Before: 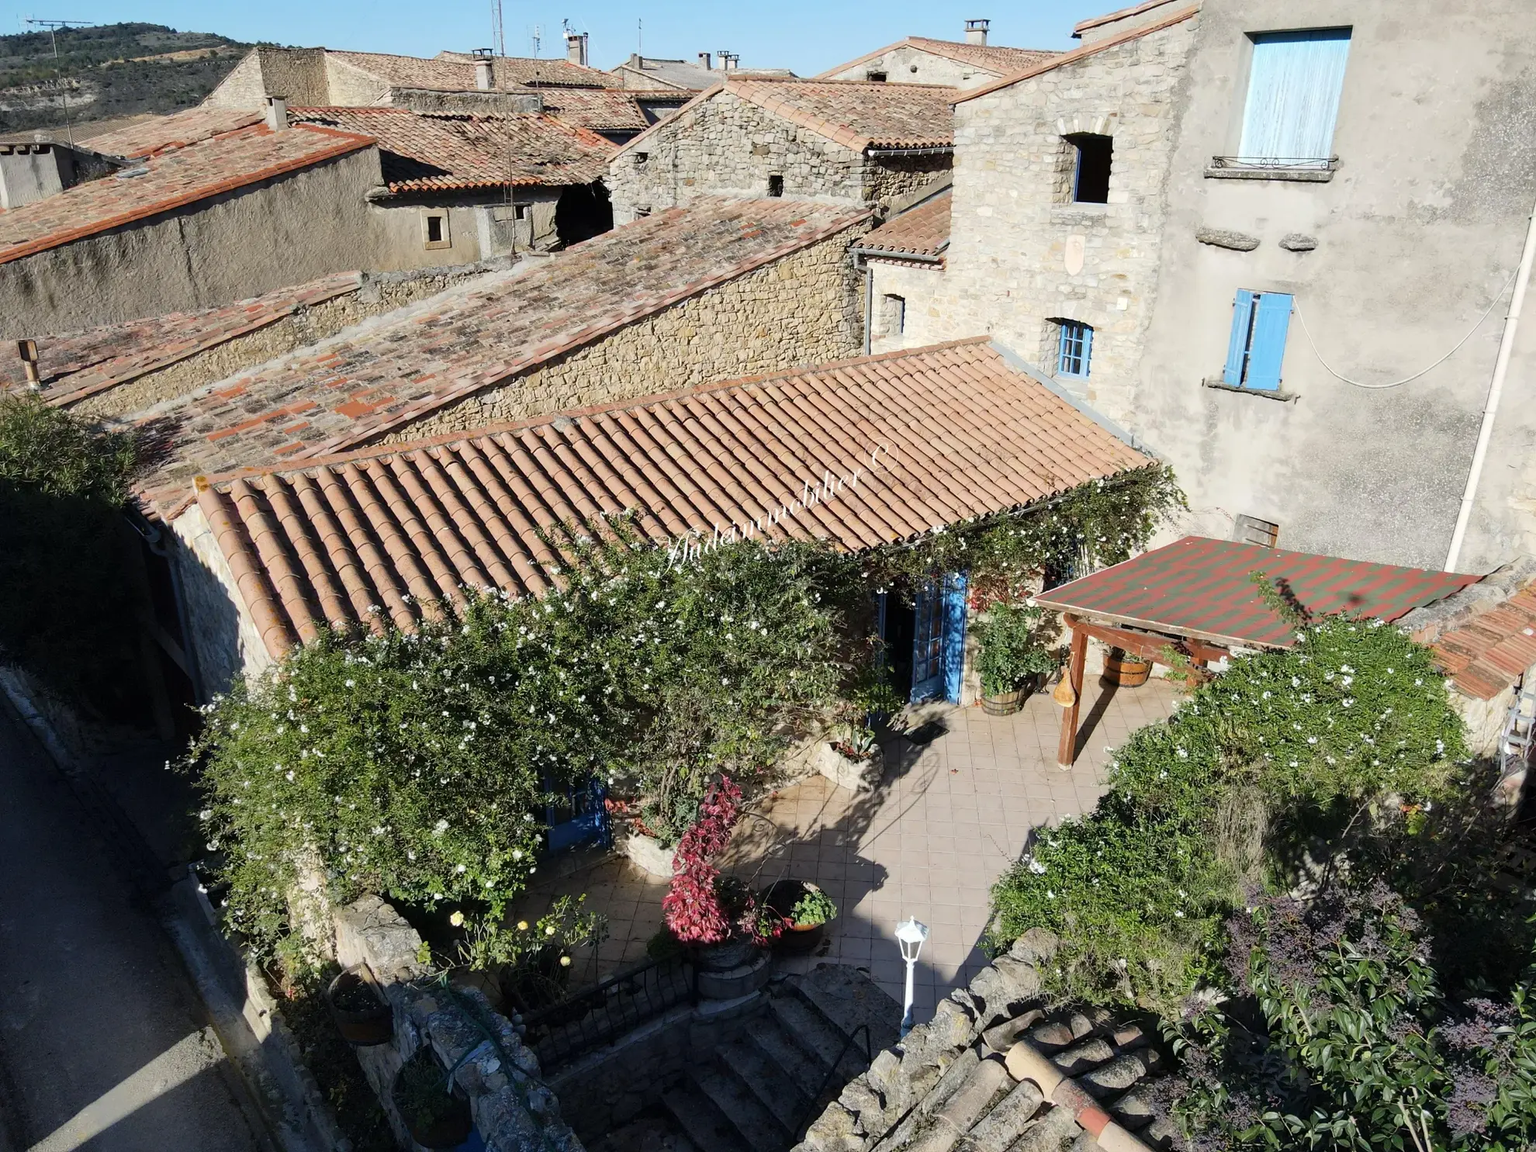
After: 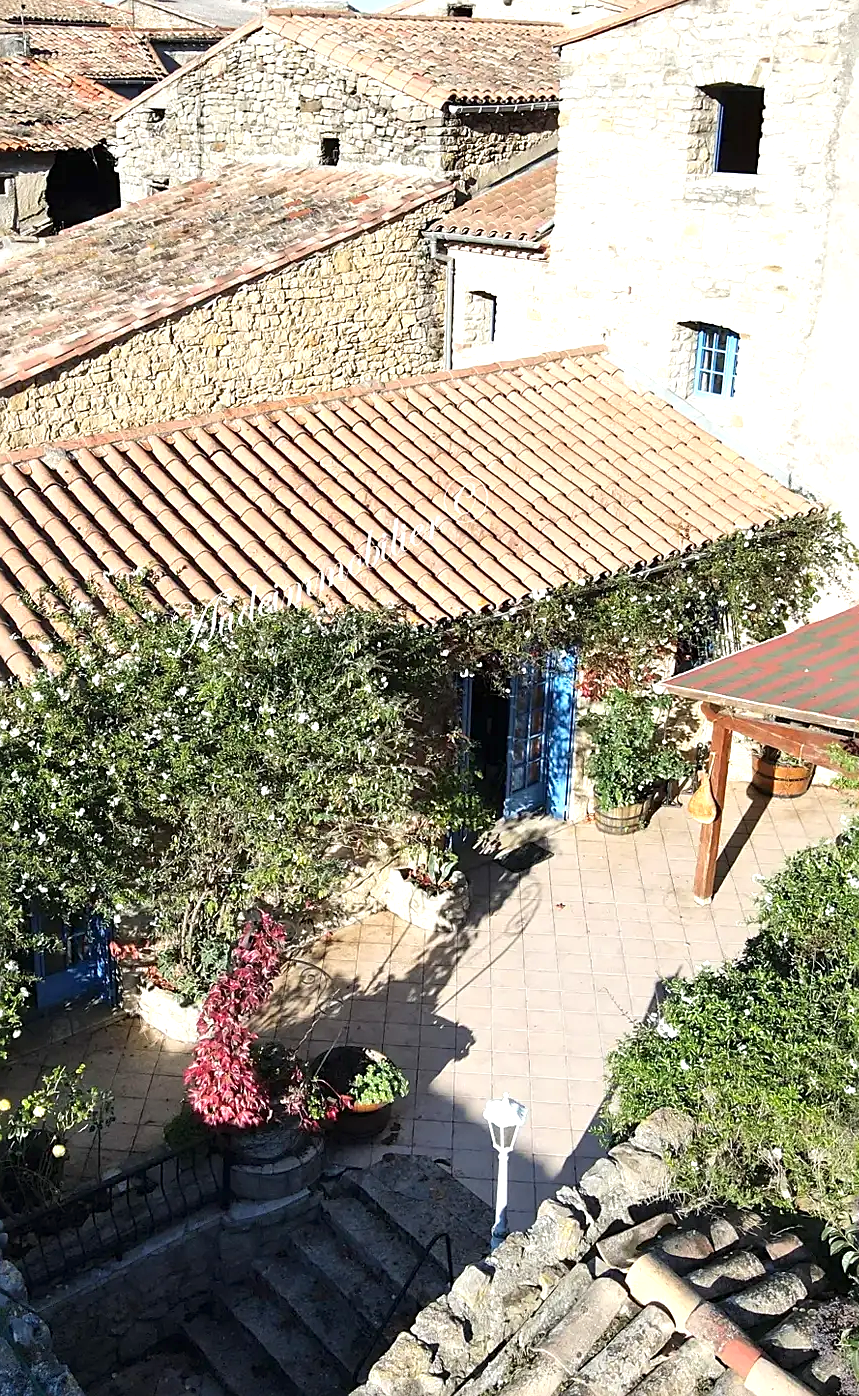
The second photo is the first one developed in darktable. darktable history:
exposure: exposure 0.75 EV, compensate highlight preservation false
sharpen: on, module defaults
crop: left 33.853%, top 5.941%, right 22.718%
